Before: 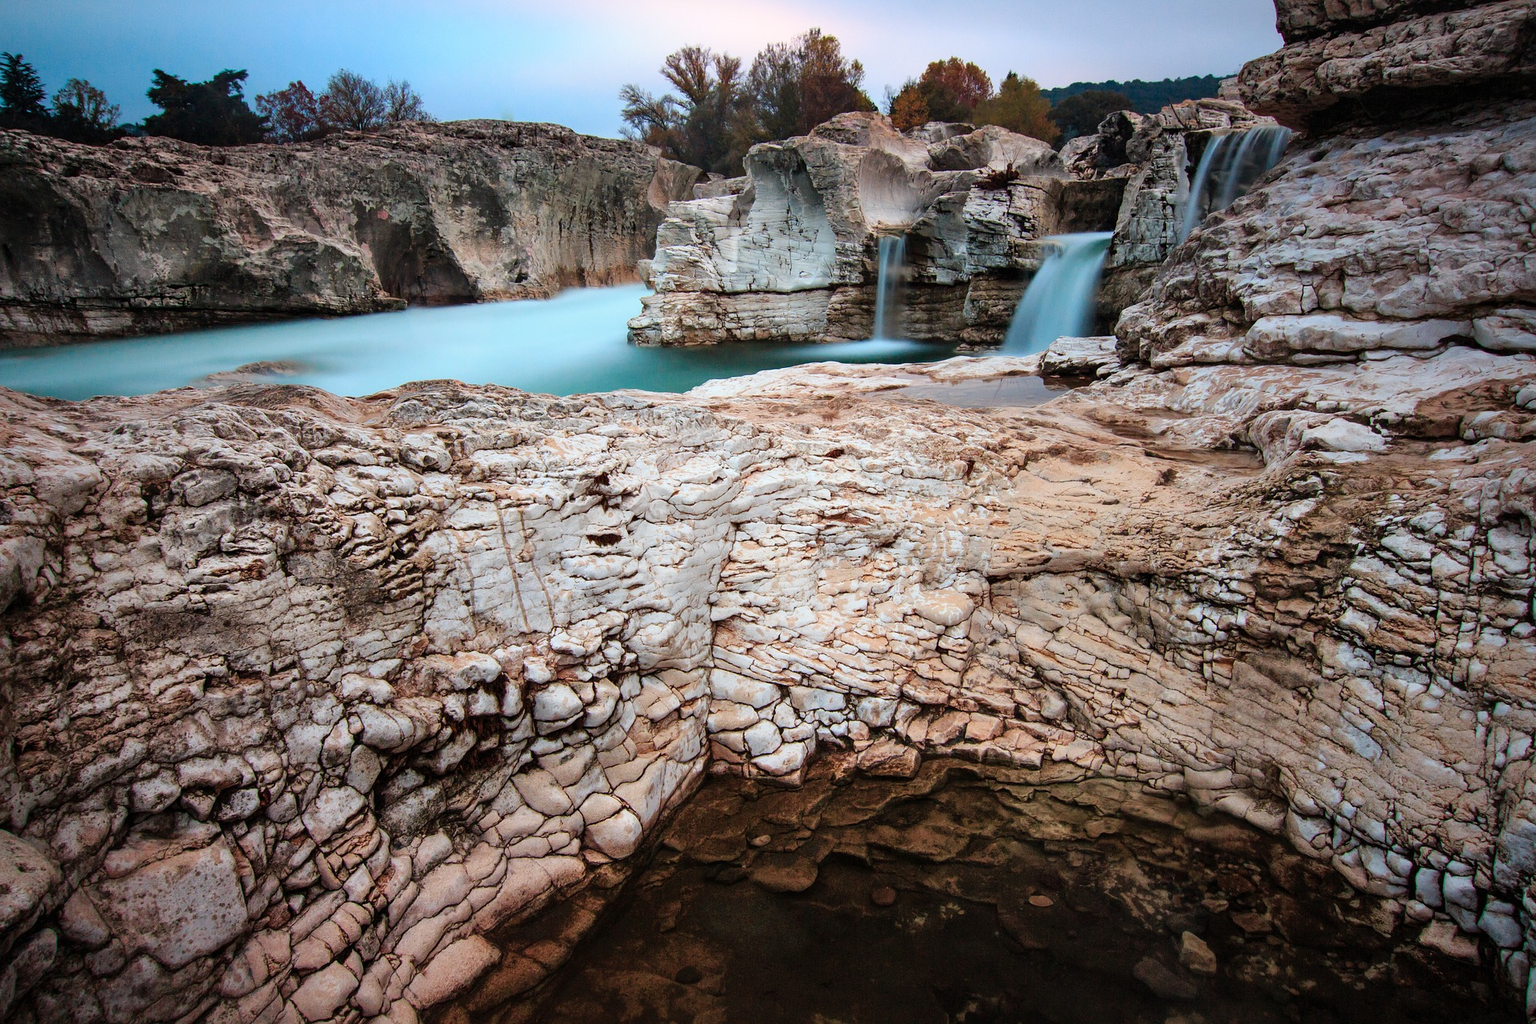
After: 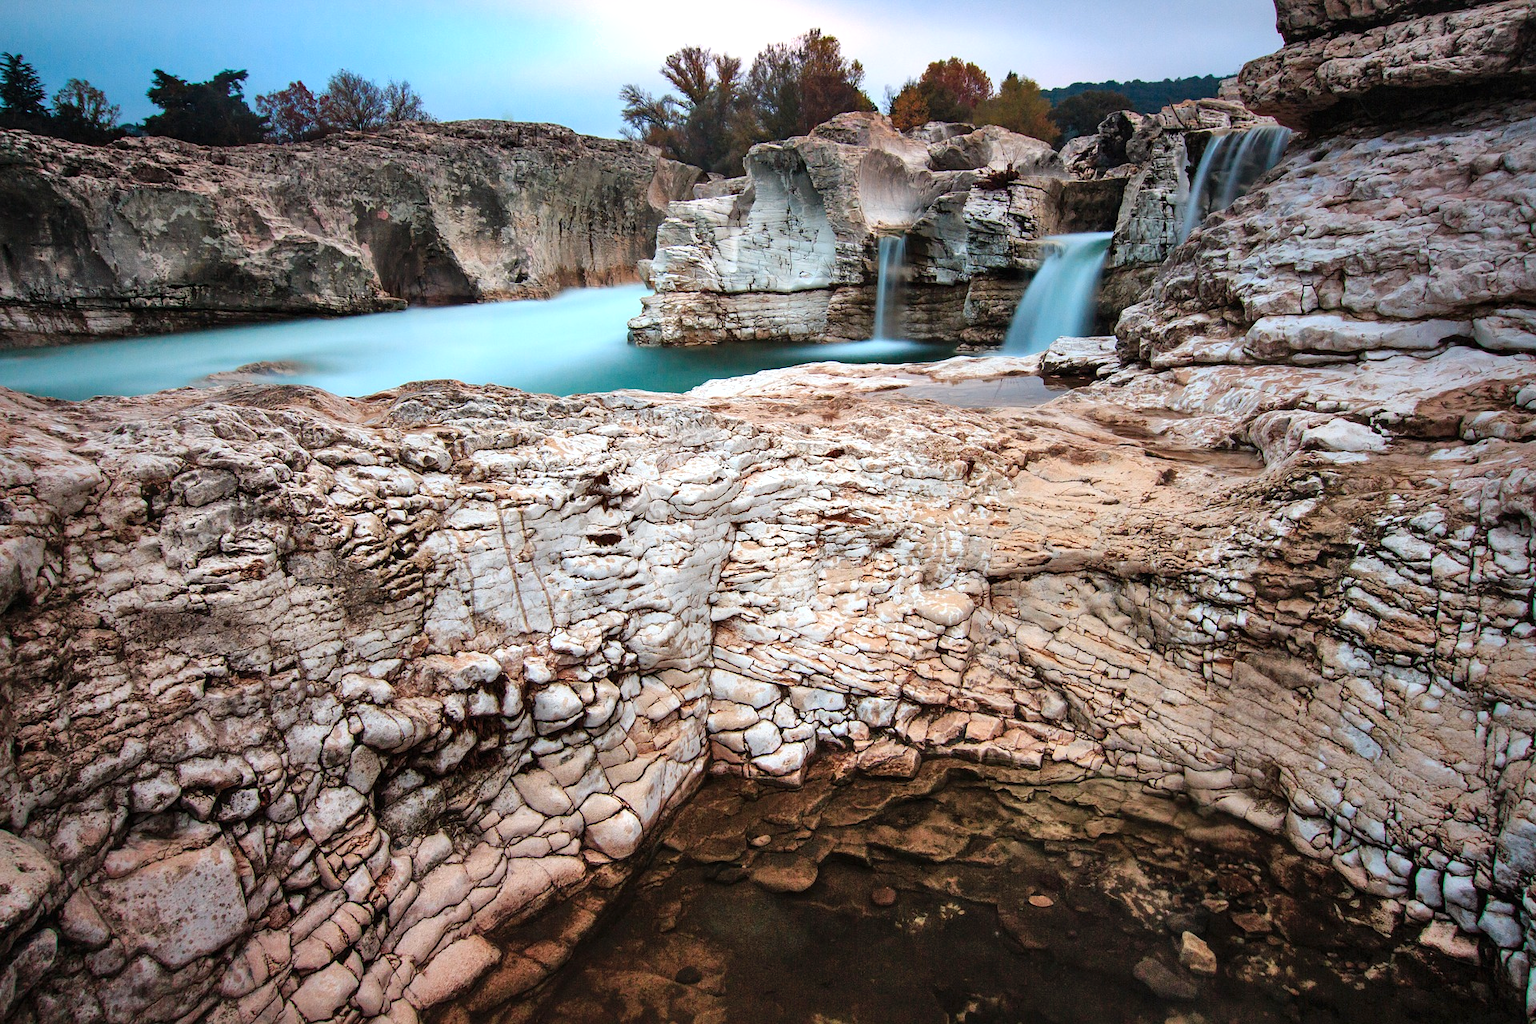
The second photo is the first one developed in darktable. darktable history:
exposure: black level correction 0, exposure 0.301 EV, compensate exposure bias true, compensate highlight preservation false
tone equalizer: on, module defaults
shadows and highlights: soften with gaussian
